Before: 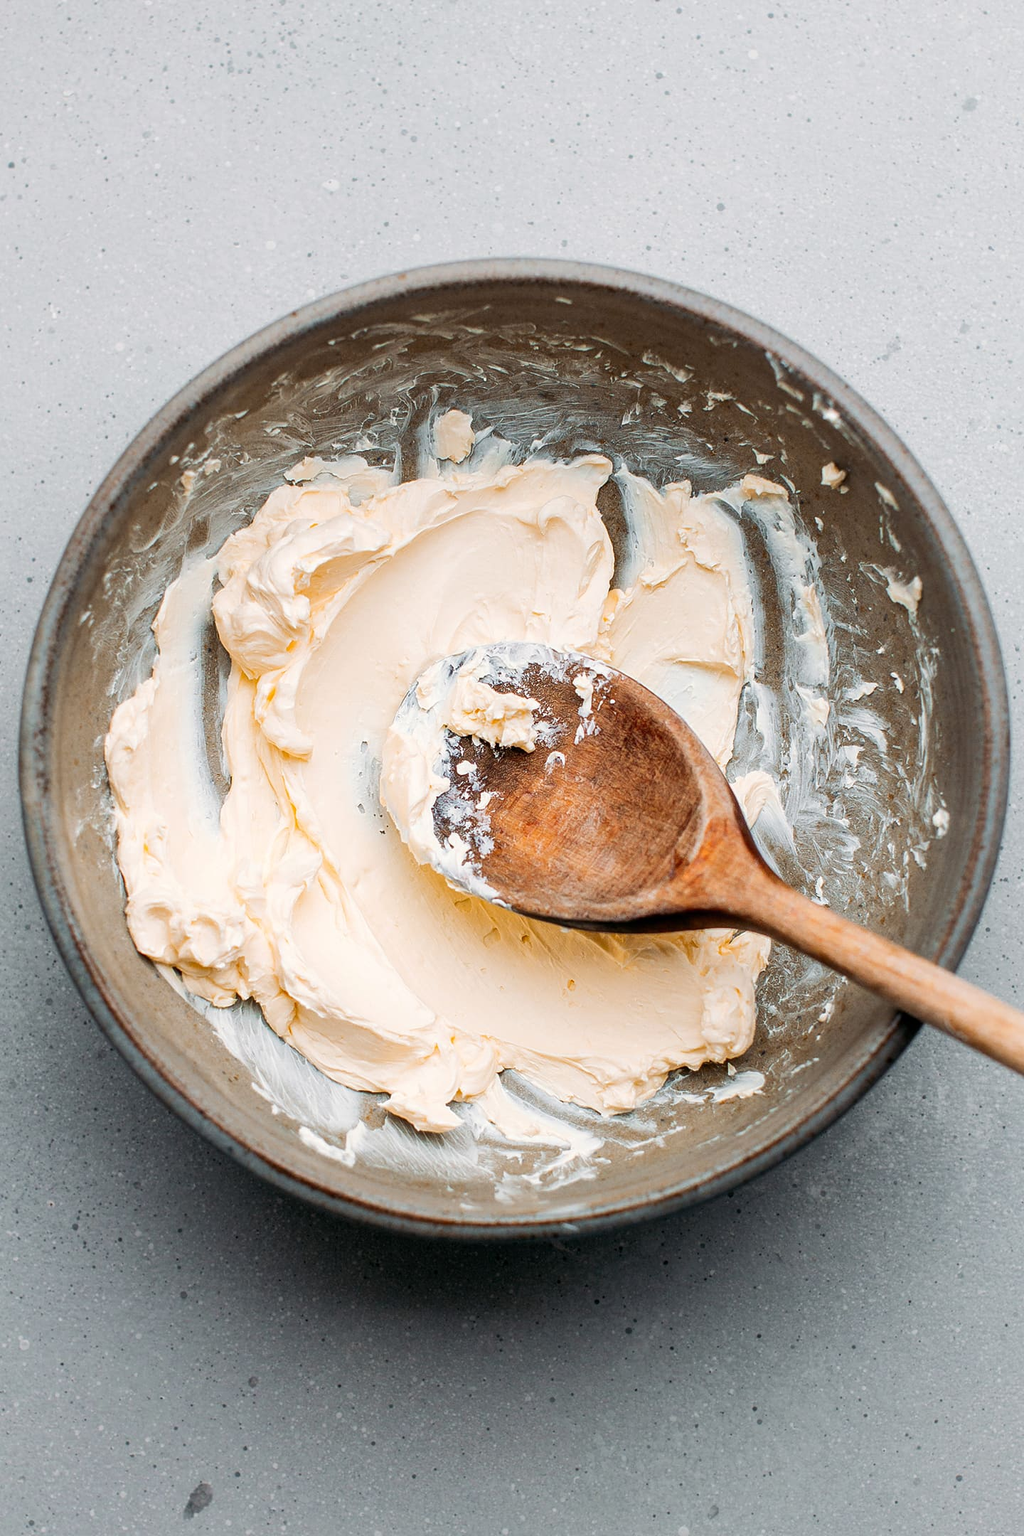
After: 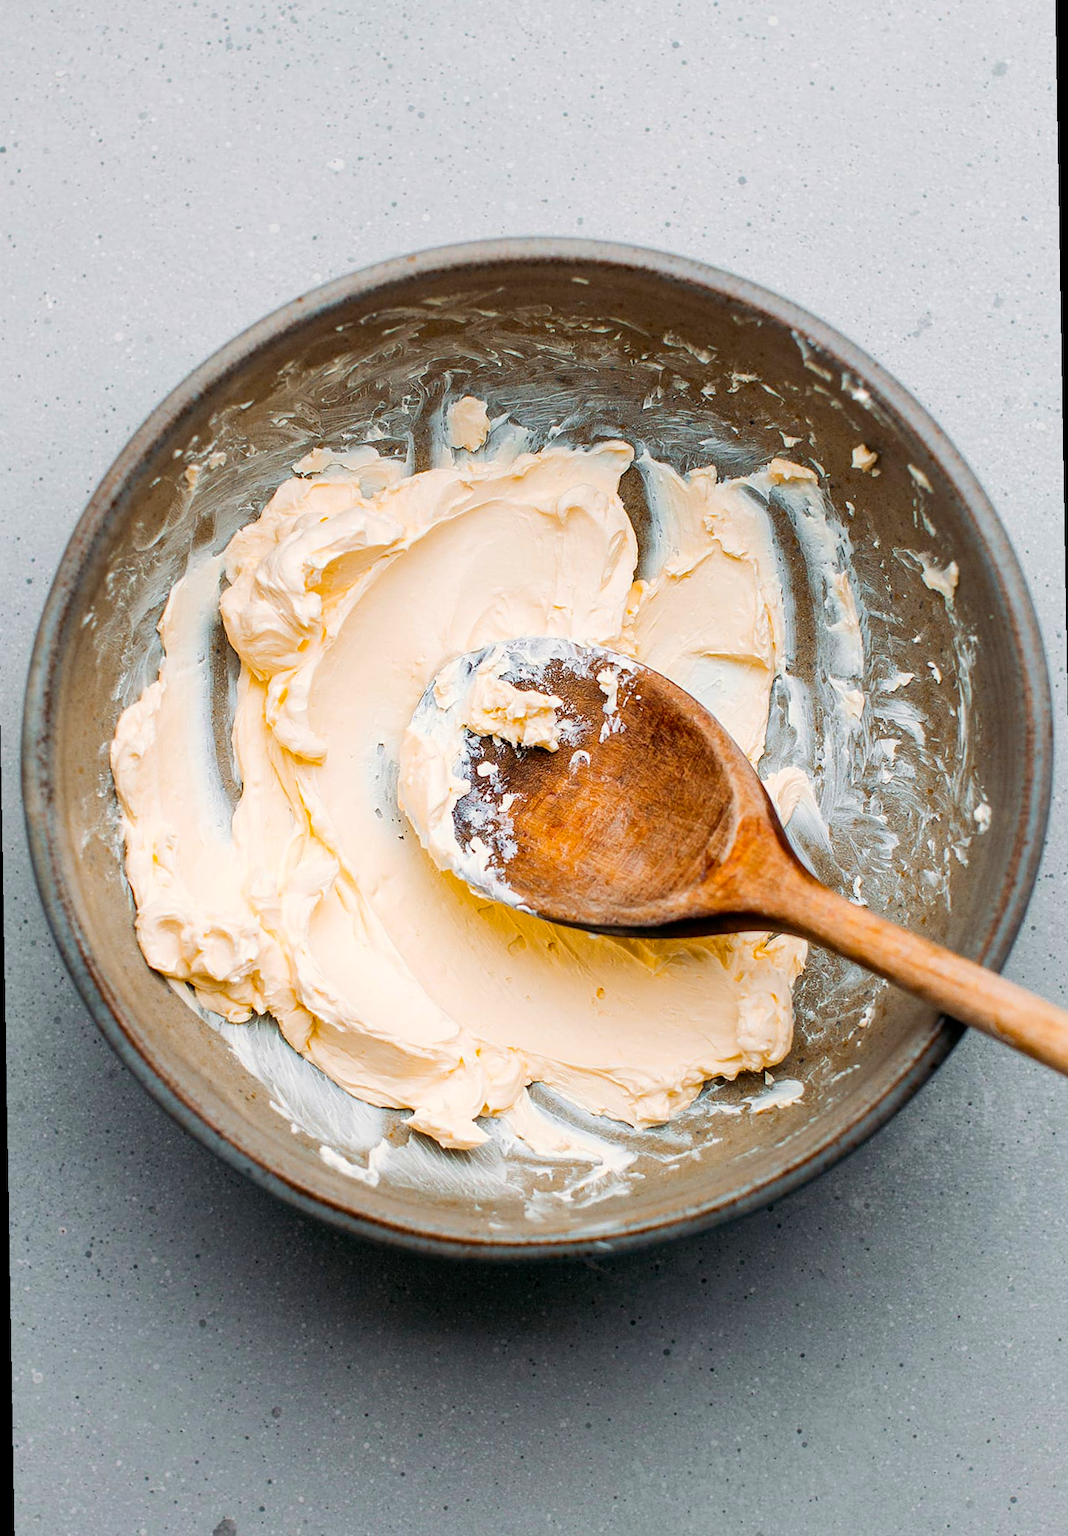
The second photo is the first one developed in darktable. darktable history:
rotate and perspective: rotation -1°, crop left 0.011, crop right 0.989, crop top 0.025, crop bottom 0.975
color balance rgb: perceptual saturation grading › global saturation 25%, global vibrance 20%
